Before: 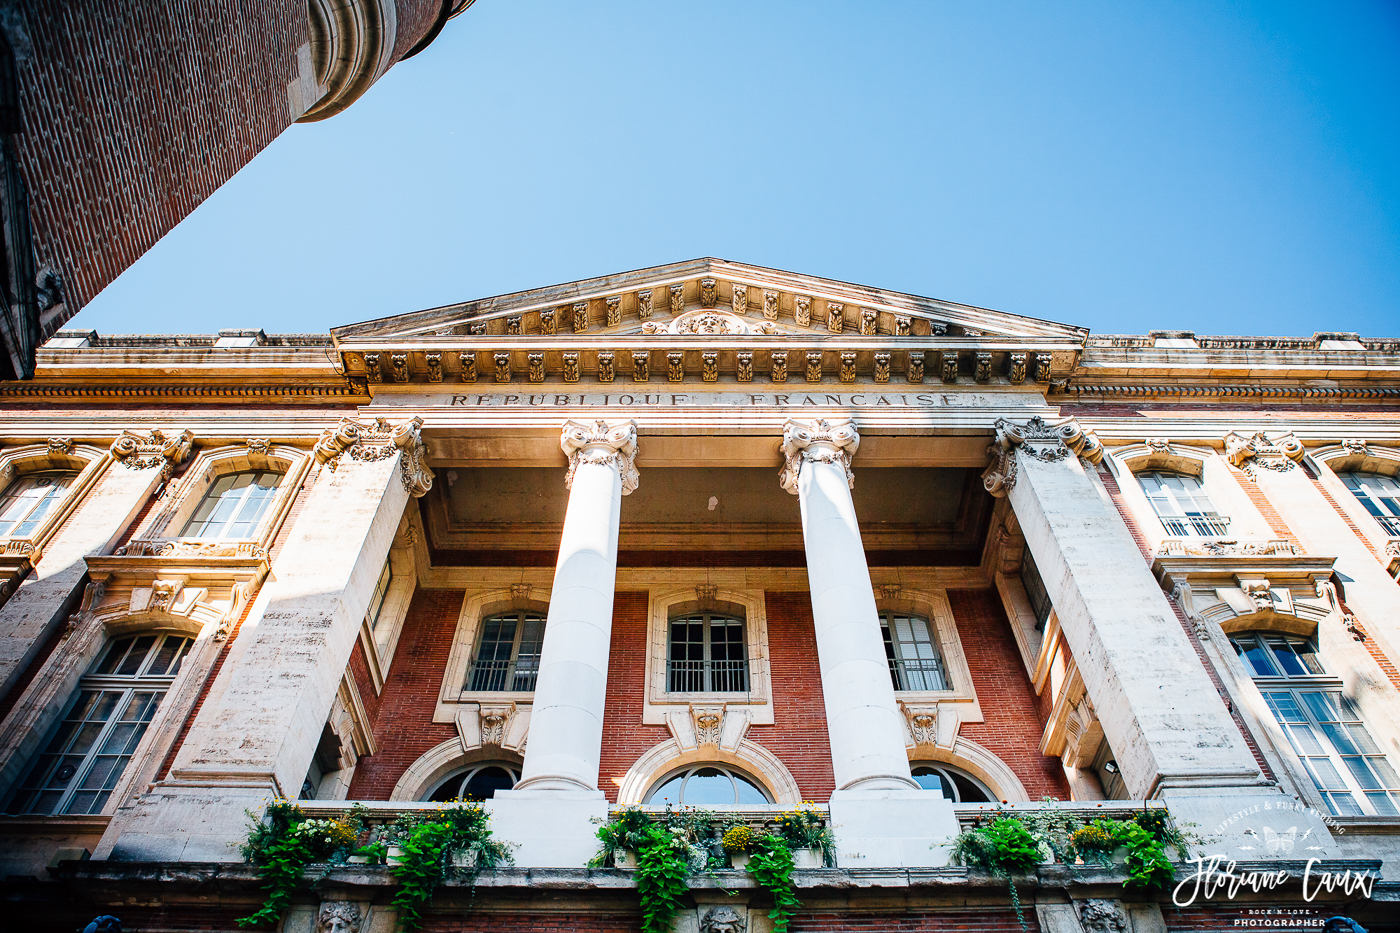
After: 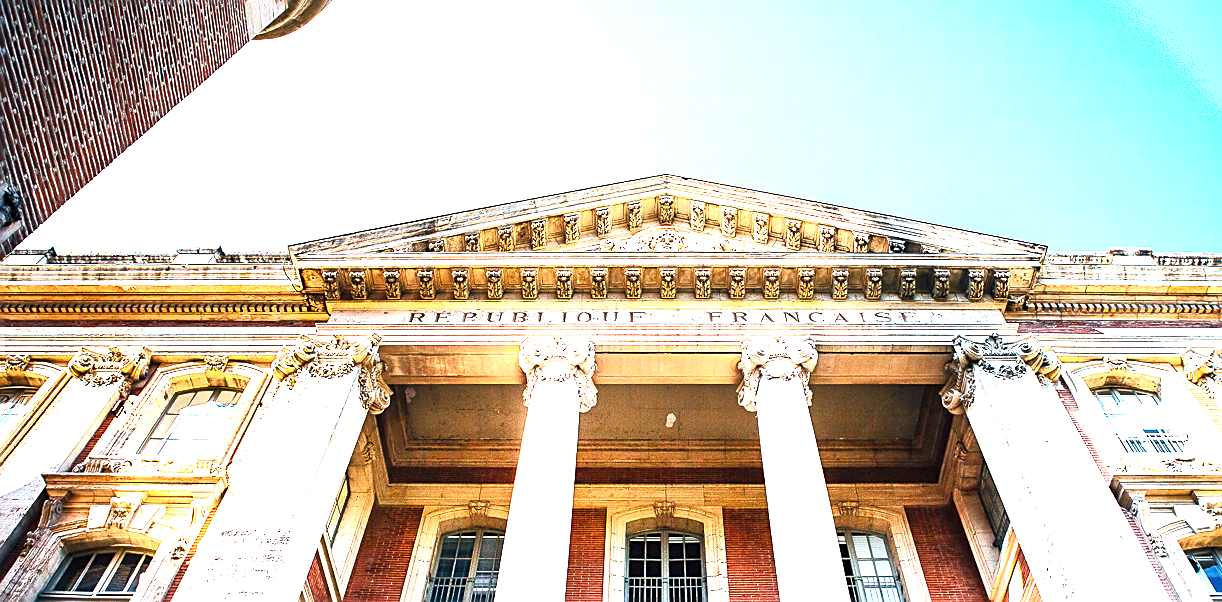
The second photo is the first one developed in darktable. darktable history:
shadows and highlights: shadows 0, highlights 40
sharpen: on, module defaults
exposure: black level correction 0, exposure 1.388 EV, compensate exposure bias true, compensate highlight preservation false
crop: left 3.015%, top 8.969%, right 9.647%, bottom 26.457%
